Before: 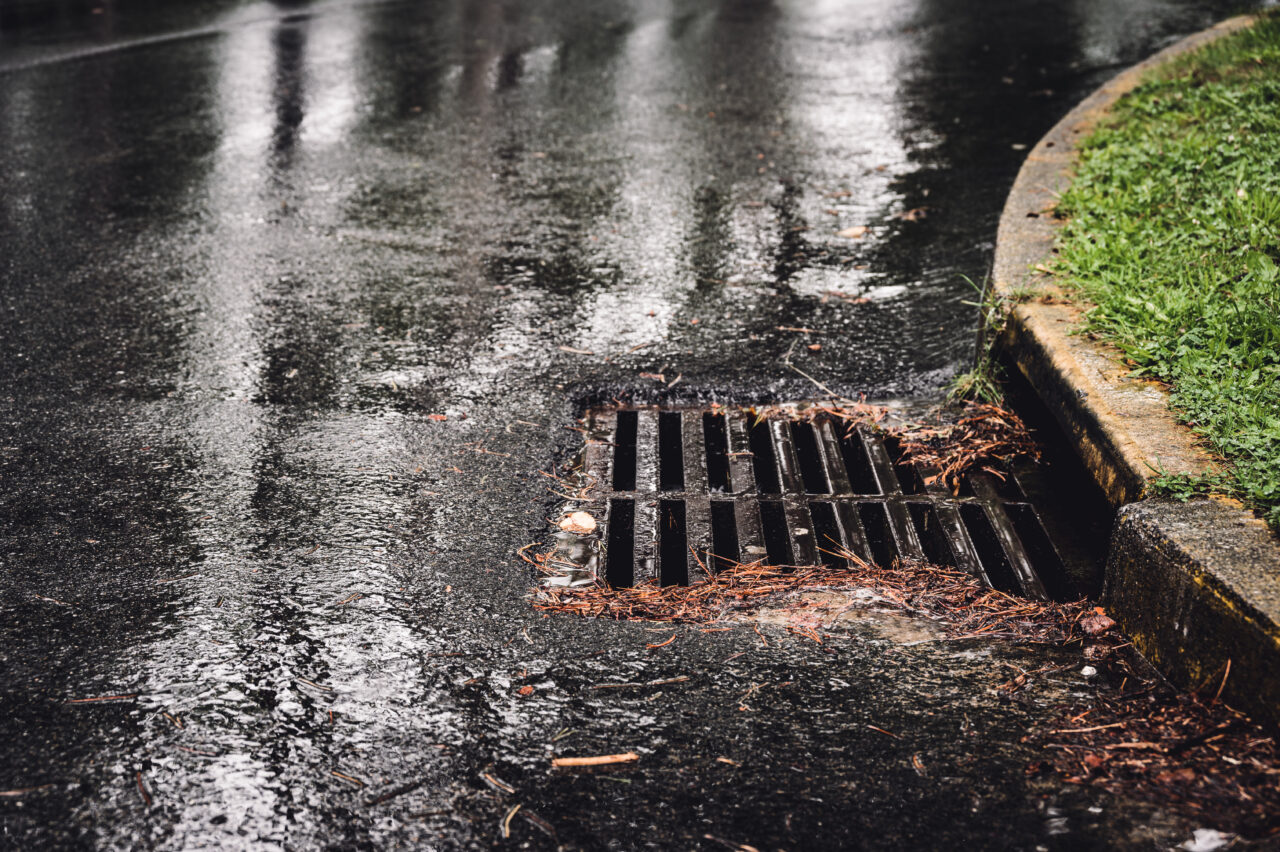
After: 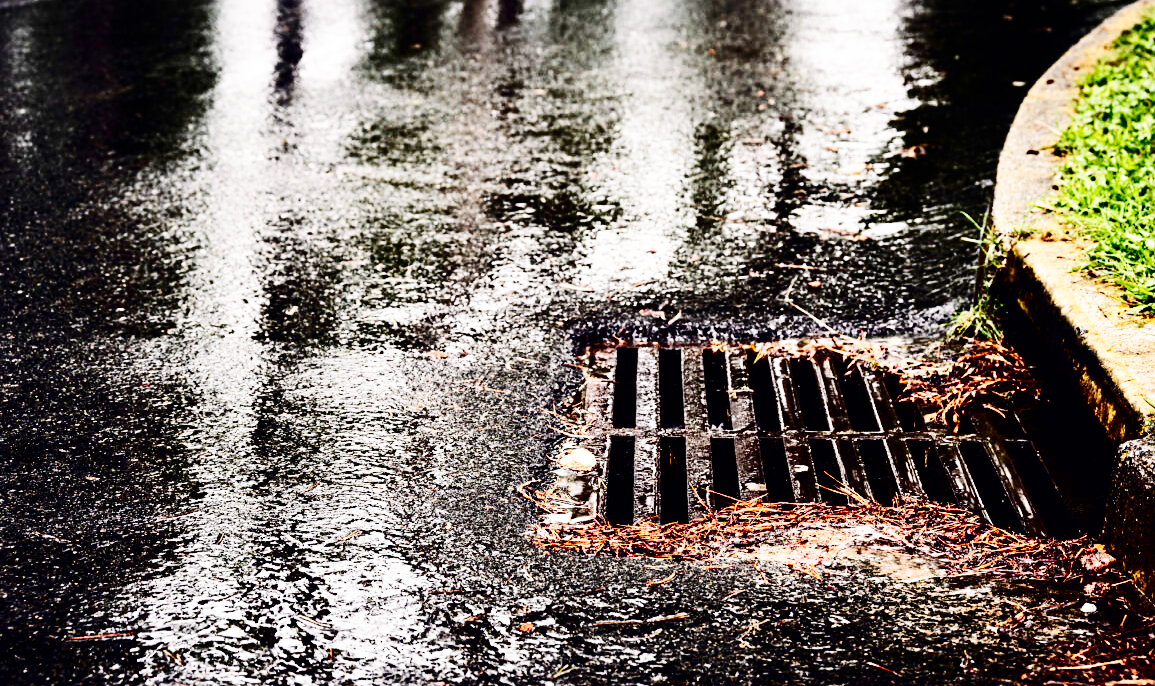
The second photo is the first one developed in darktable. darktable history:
contrast brightness saturation: contrast 0.22, brightness -0.19, saturation 0.24
local contrast: mode bilateral grid, contrast 20, coarseness 50, detail 102%, midtone range 0.2
crop: top 7.49%, right 9.717%, bottom 11.943%
base curve: curves: ch0 [(0, 0) (0, 0) (0.002, 0.001) (0.008, 0.003) (0.019, 0.011) (0.037, 0.037) (0.064, 0.11) (0.102, 0.232) (0.152, 0.379) (0.216, 0.524) (0.296, 0.665) (0.394, 0.789) (0.512, 0.881) (0.651, 0.945) (0.813, 0.986) (1, 1)], preserve colors none
sharpen: amount 0.2
